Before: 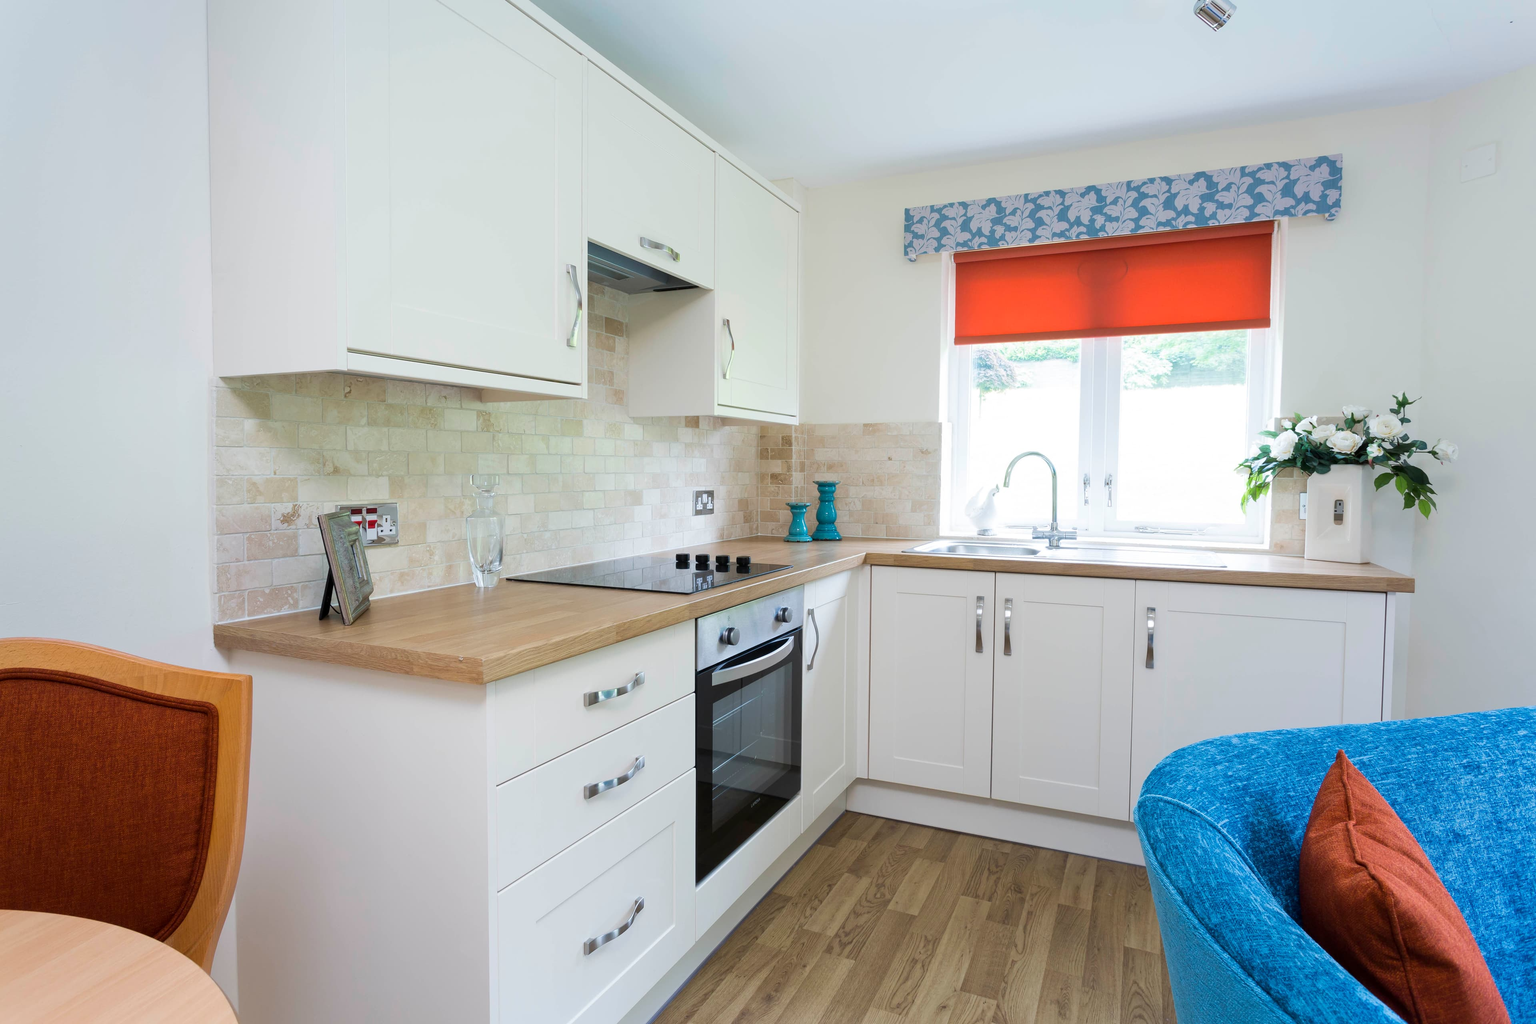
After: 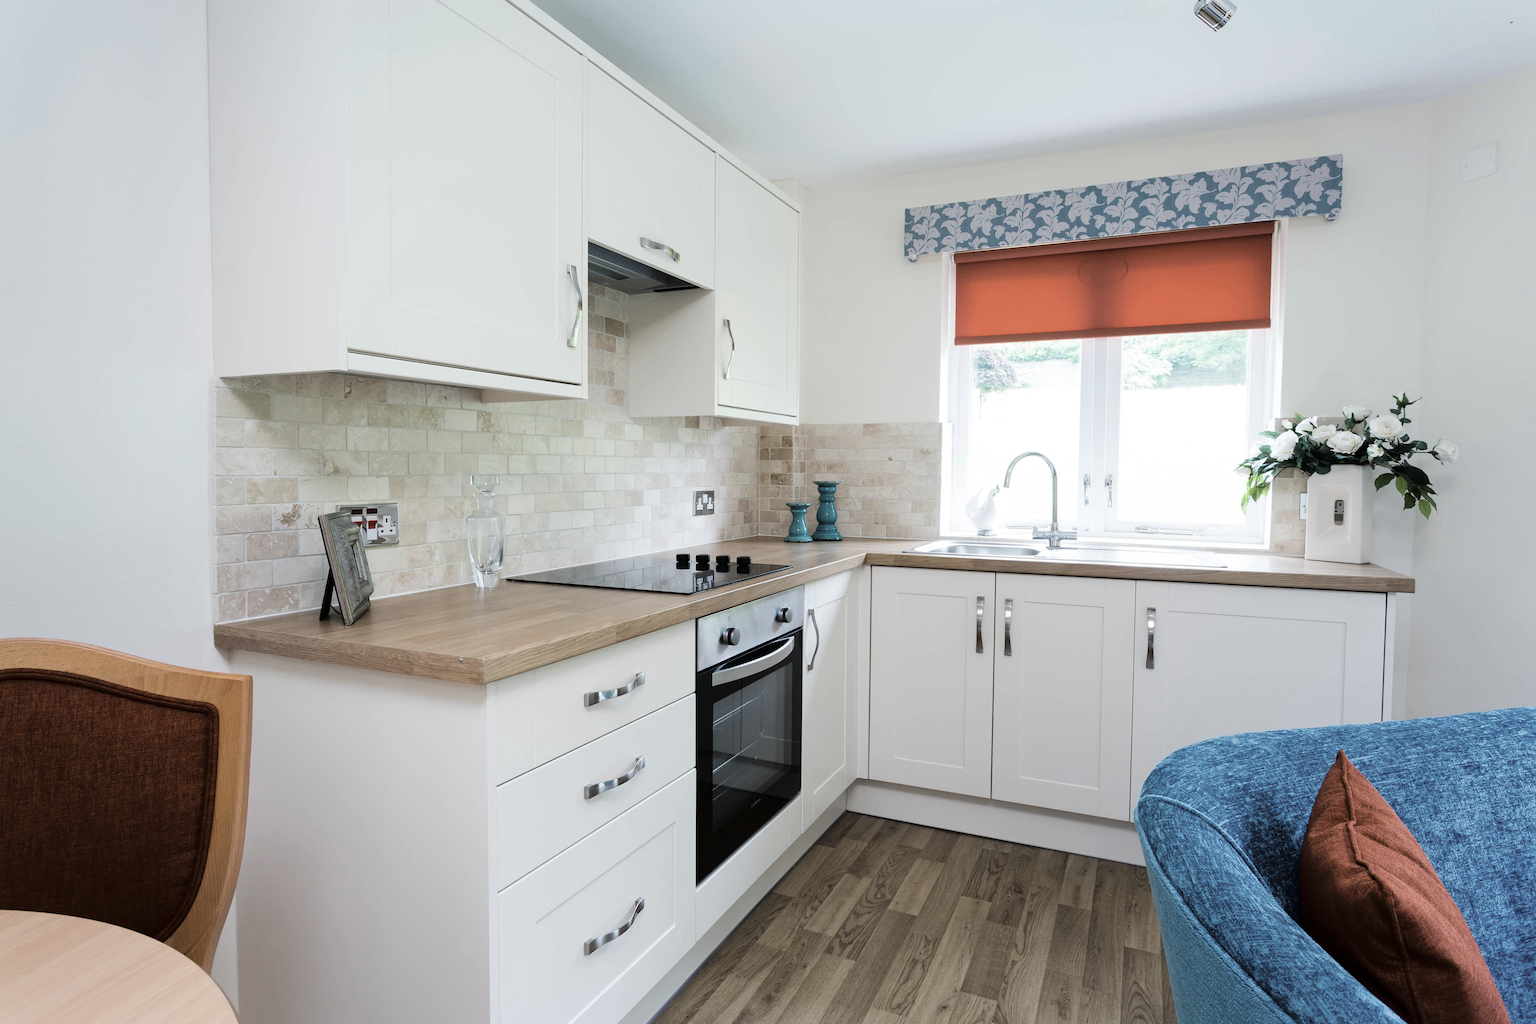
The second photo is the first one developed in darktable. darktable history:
tone curve: curves: ch0 [(0, 0) (0.003, 0.001) (0.011, 0.004) (0.025, 0.011) (0.044, 0.021) (0.069, 0.028) (0.1, 0.036) (0.136, 0.051) (0.177, 0.085) (0.224, 0.127) (0.277, 0.193) (0.335, 0.266) (0.399, 0.338) (0.468, 0.419) (0.543, 0.504) (0.623, 0.593) (0.709, 0.689) (0.801, 0.784) (0.898, 0.888) (1, 1)], color space Lab, linked channels, preserve colors none
contrast brightness saturation: contrast 0.103, saturation -0.367
